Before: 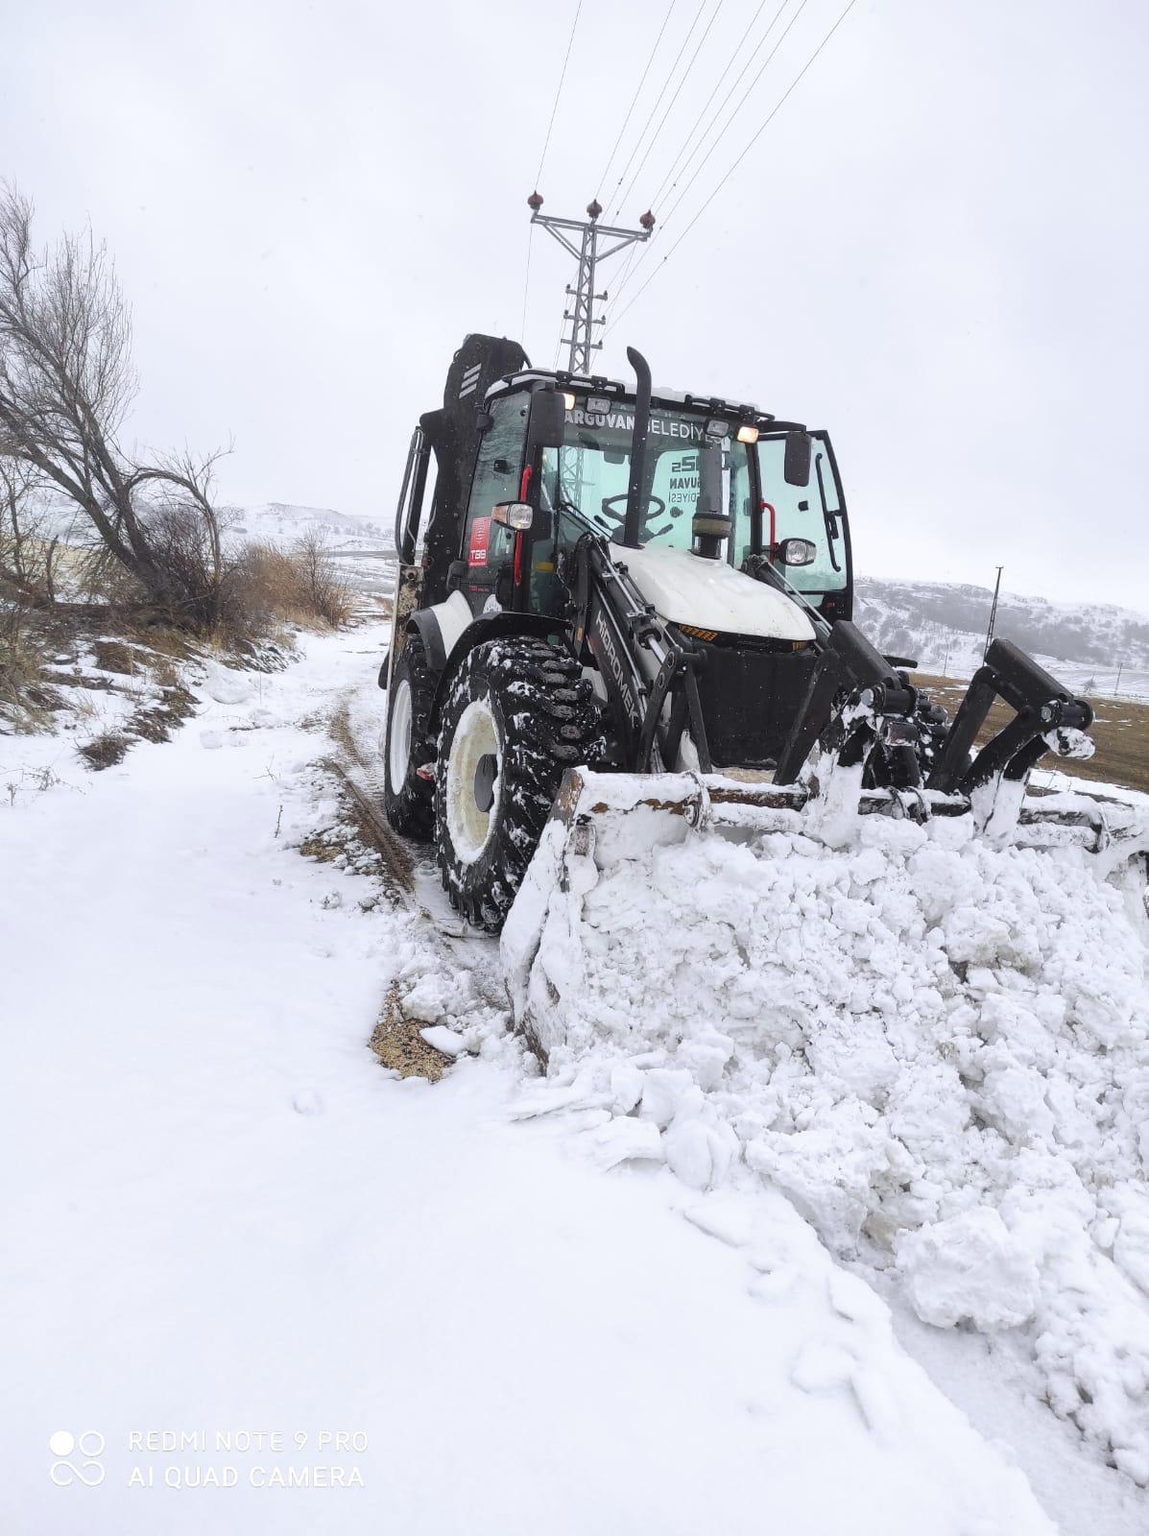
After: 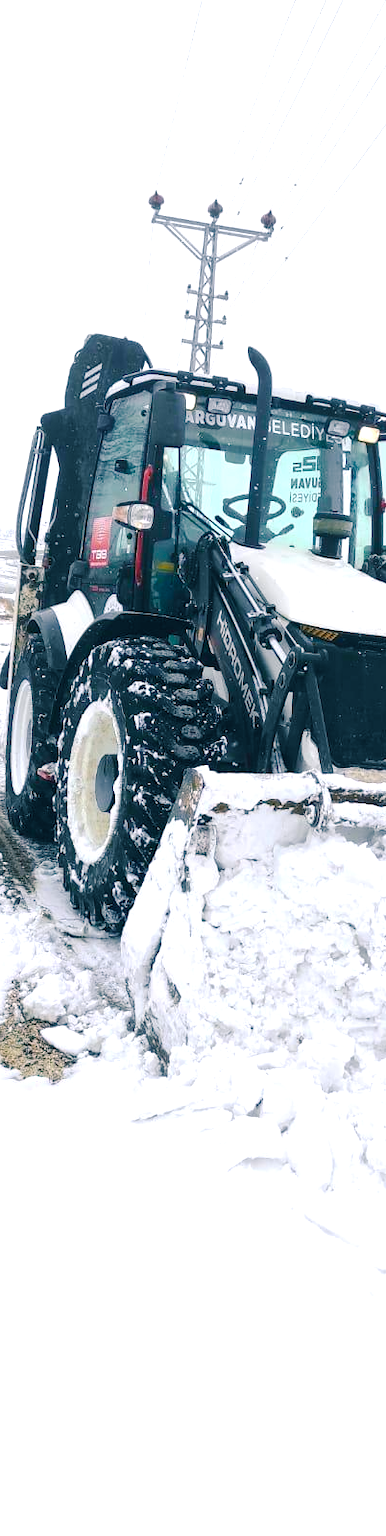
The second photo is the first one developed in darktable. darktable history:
crop: left 33.016%, right 33.246%
color balance rgb: shadows lift › luminance -28.524%, shadows lift › chroma 10.112%, shadows lift › hue 227.37°, perceptual saturation grading › global saturation 10.402%, perceptual brilliance grading › highlights 15.466%, perceptual brilliance grading › mid-tones 6.32%, perceptual brilliance grading › shadows -15.105%, global vibrance 29.262%
base curve: curves: ch0 [(0, 0) (0.158, 0.273) (0.879, 0.895) (1, 1)], preserve colors none
